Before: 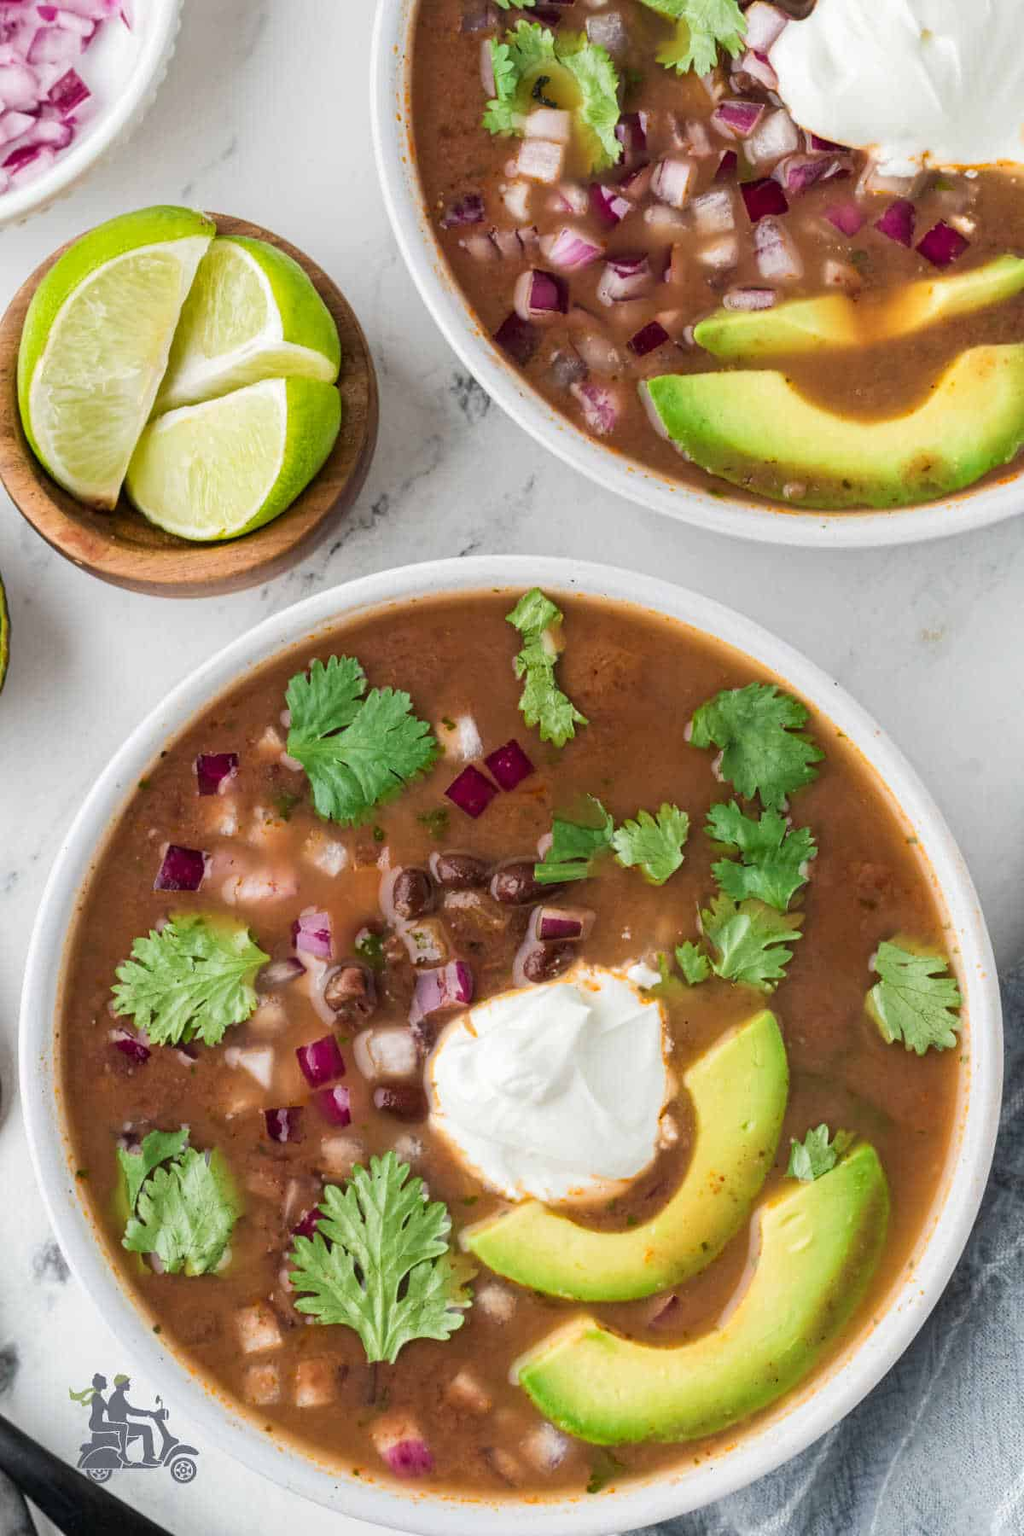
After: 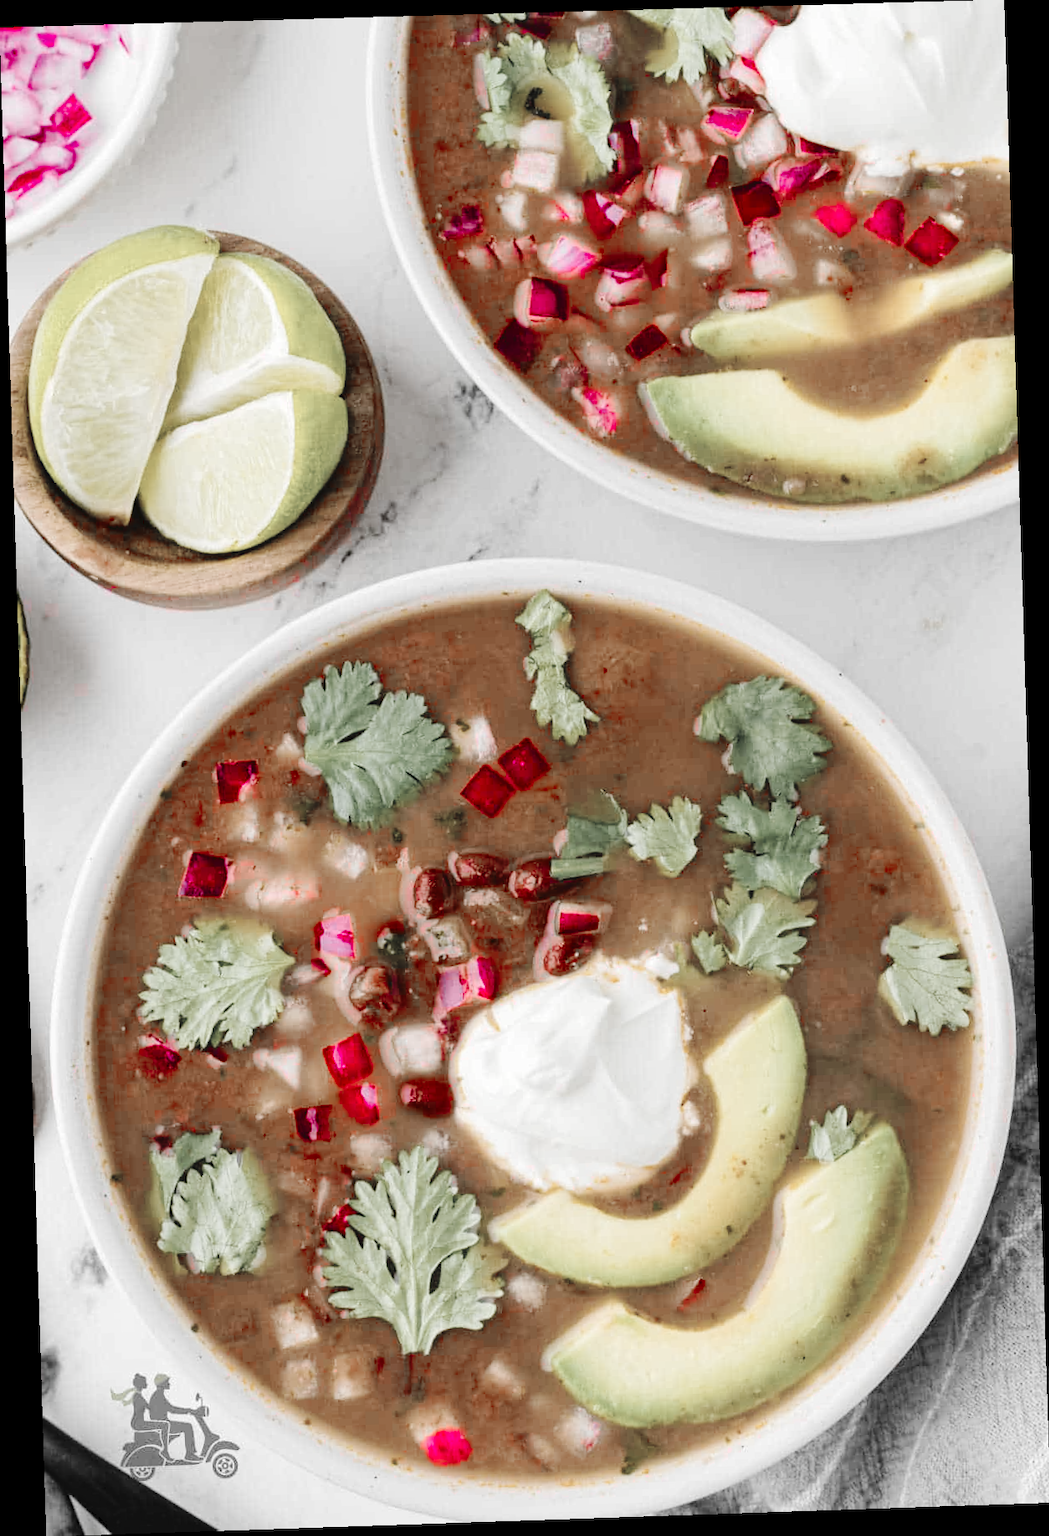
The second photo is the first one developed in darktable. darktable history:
rotate and perspective: rotation -1.77°, lens shift (horizontal) 0.004, automatic cropping off
tone curve: curves: ch0 [(0, 0) (0.003, 0.044) (0.011, 0.045) (0.025, 0.048) (0.044, 0.051) (0.069, 0.065) (0.1, 0.08) (0.136, 0.108) (0.177, 0.152) (0.224, 0.216) (0.277, 0.305) (0.335, 0.392) (0.399, 0.481) (0.468, 0.579) (0.543, 0.658) (0.623, 0.729) (0.709, 0.8) (0.801, 0.867) (0.898, 0.93) (1, 1)], preserve colors none
haze removal: strength 0.12, distance 0.25, compatibility mode true, adaptive false
color zones: curves: ch1 [(0, 0.831) (0.08, 0.771) (0.157, 0.268) (0.241, 0.207) (0.562, -0.005) (0.714, -0.013) (0.876, 0.01) (1, 0.831)]
